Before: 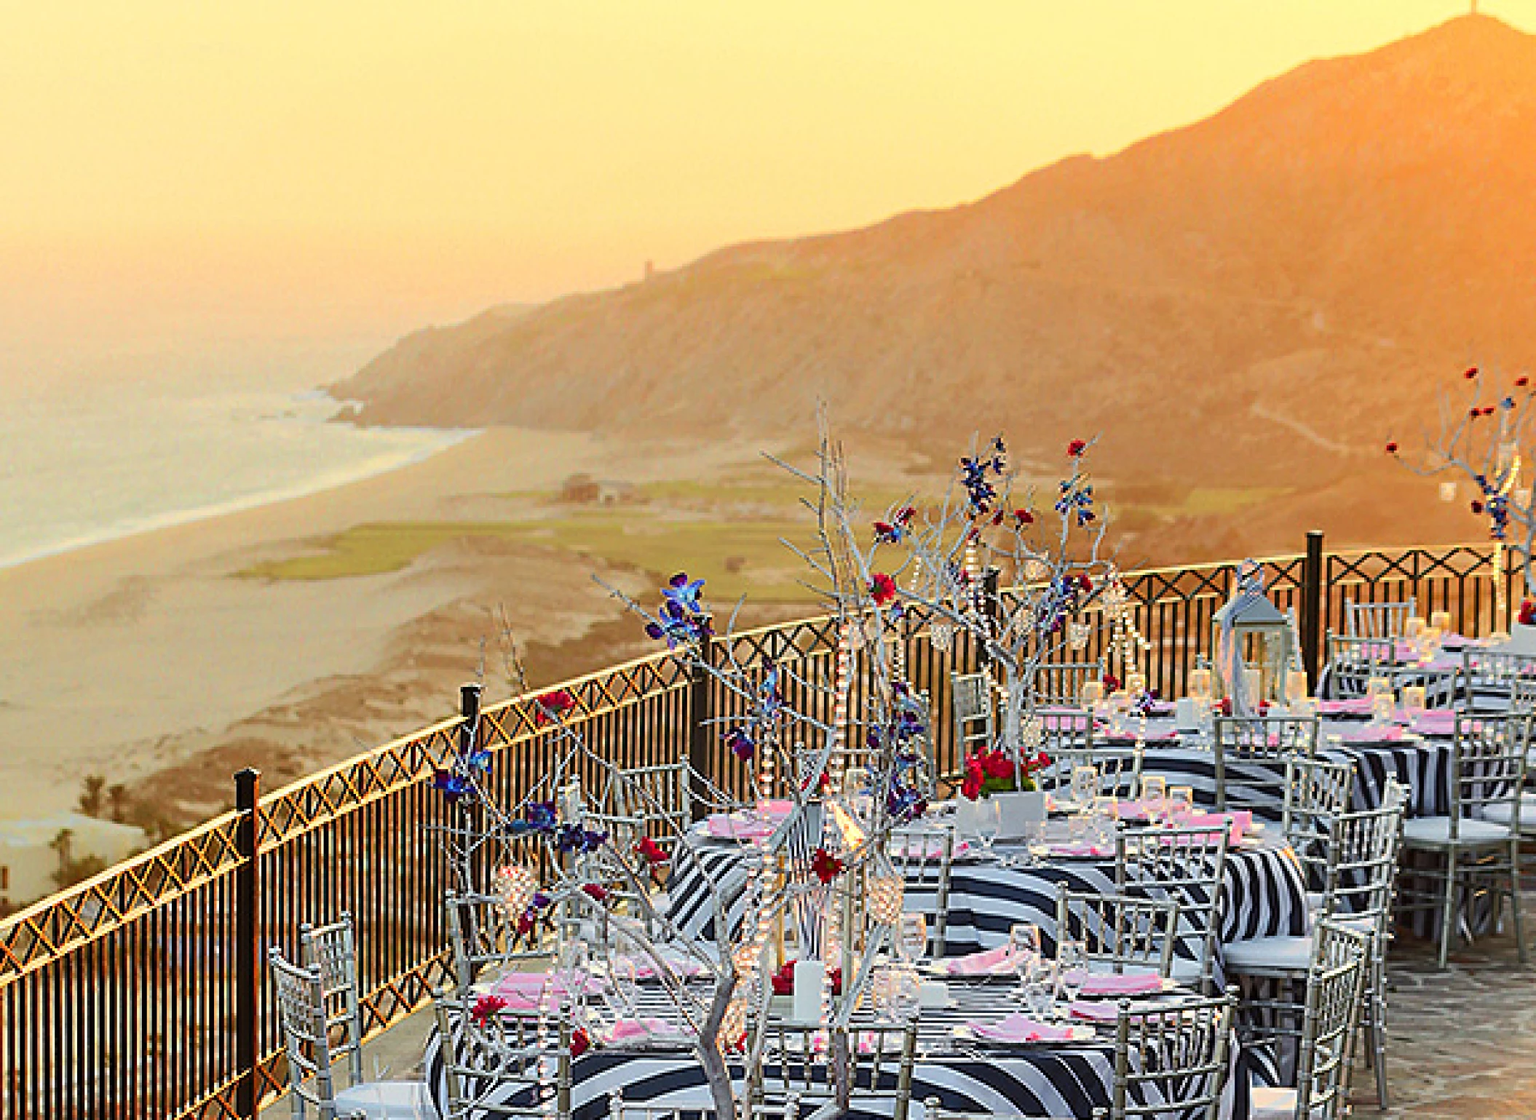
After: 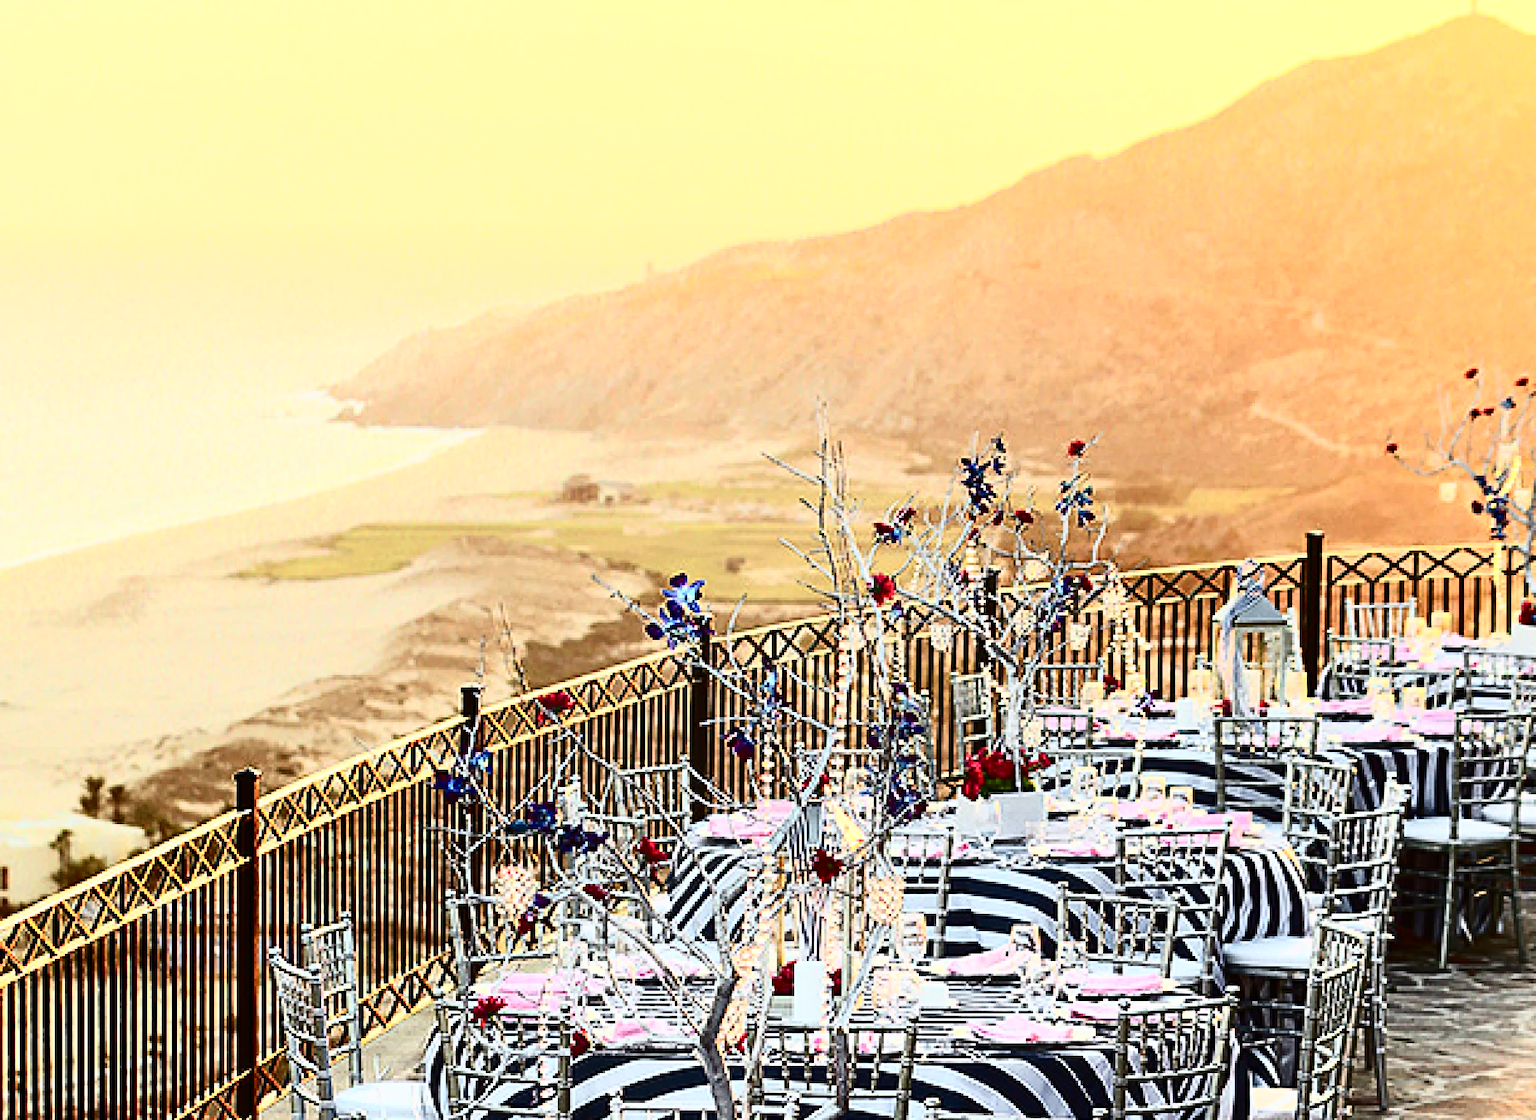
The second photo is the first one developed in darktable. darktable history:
tone curve: curves: ch0 [(0, 0) (0.003, 0.005) (0.011, 0.008) (0.025, 0.013) (0.044, 0.017) (0.069, 0.022) (0.1, 0.029) (0.136, 0.038) (0.177, 0.053) (0.224, 0.081) (0.277, 0.128) (0.335, 0.214) (0.399, 0.343) (0.468, 0.478) (0.543, 0.641) (0.623, 0.798) (0.709, 0.911) (0.801, 0.971) (0.898, 0.99) (1, 1)], color space Lab, independent channels, preserve colors none
